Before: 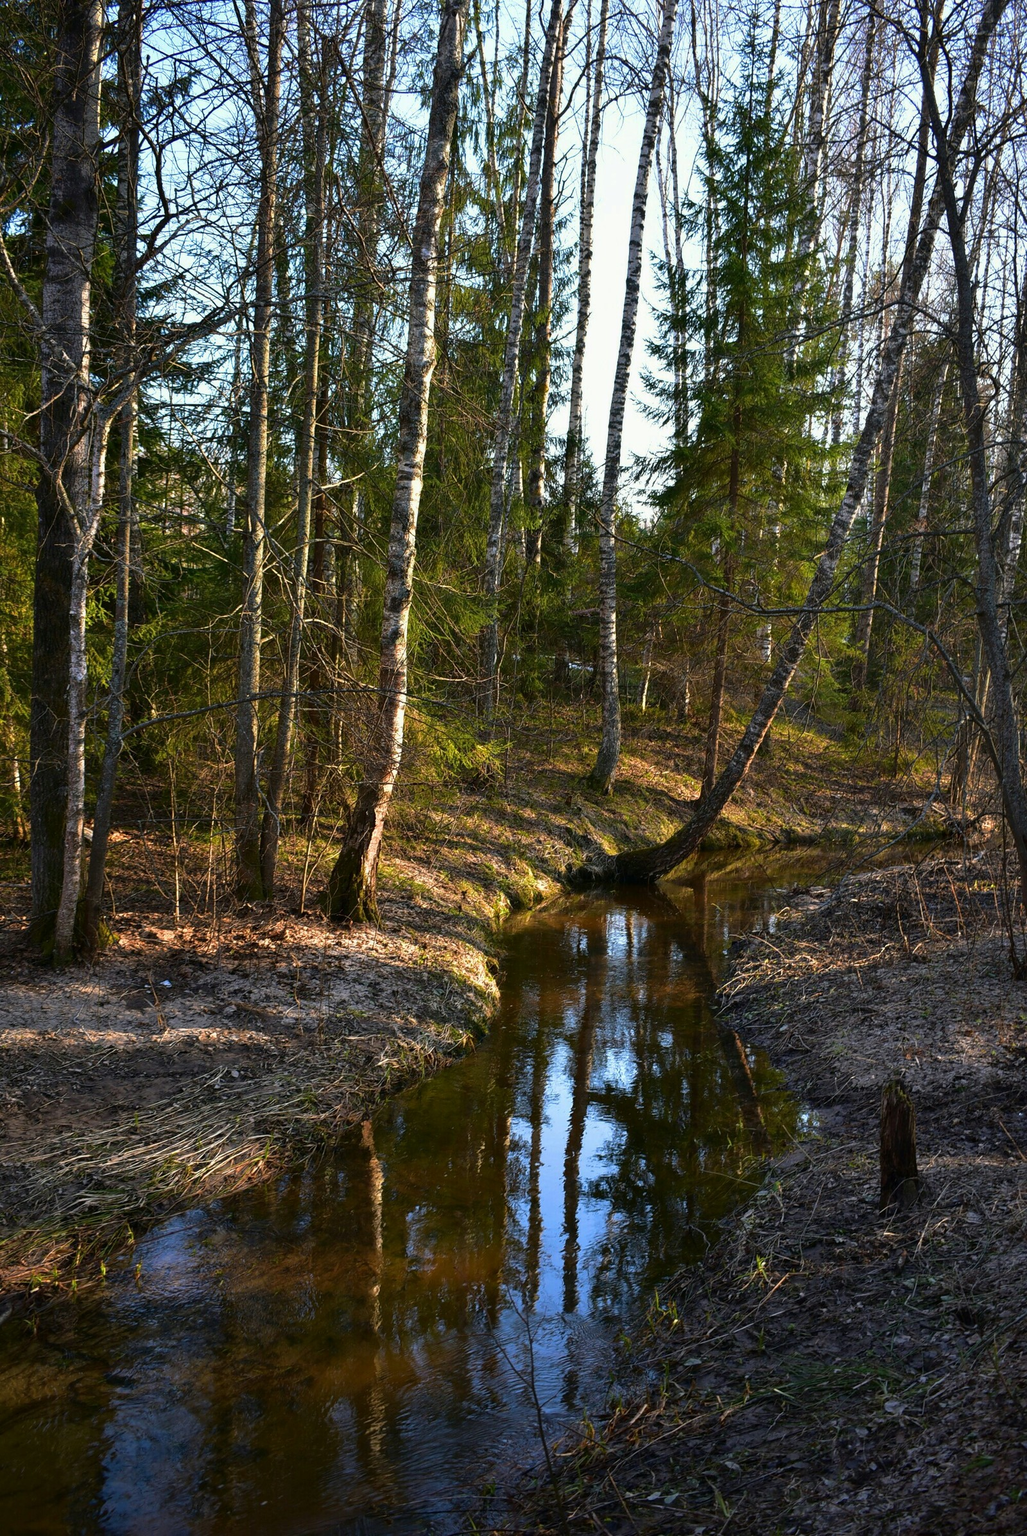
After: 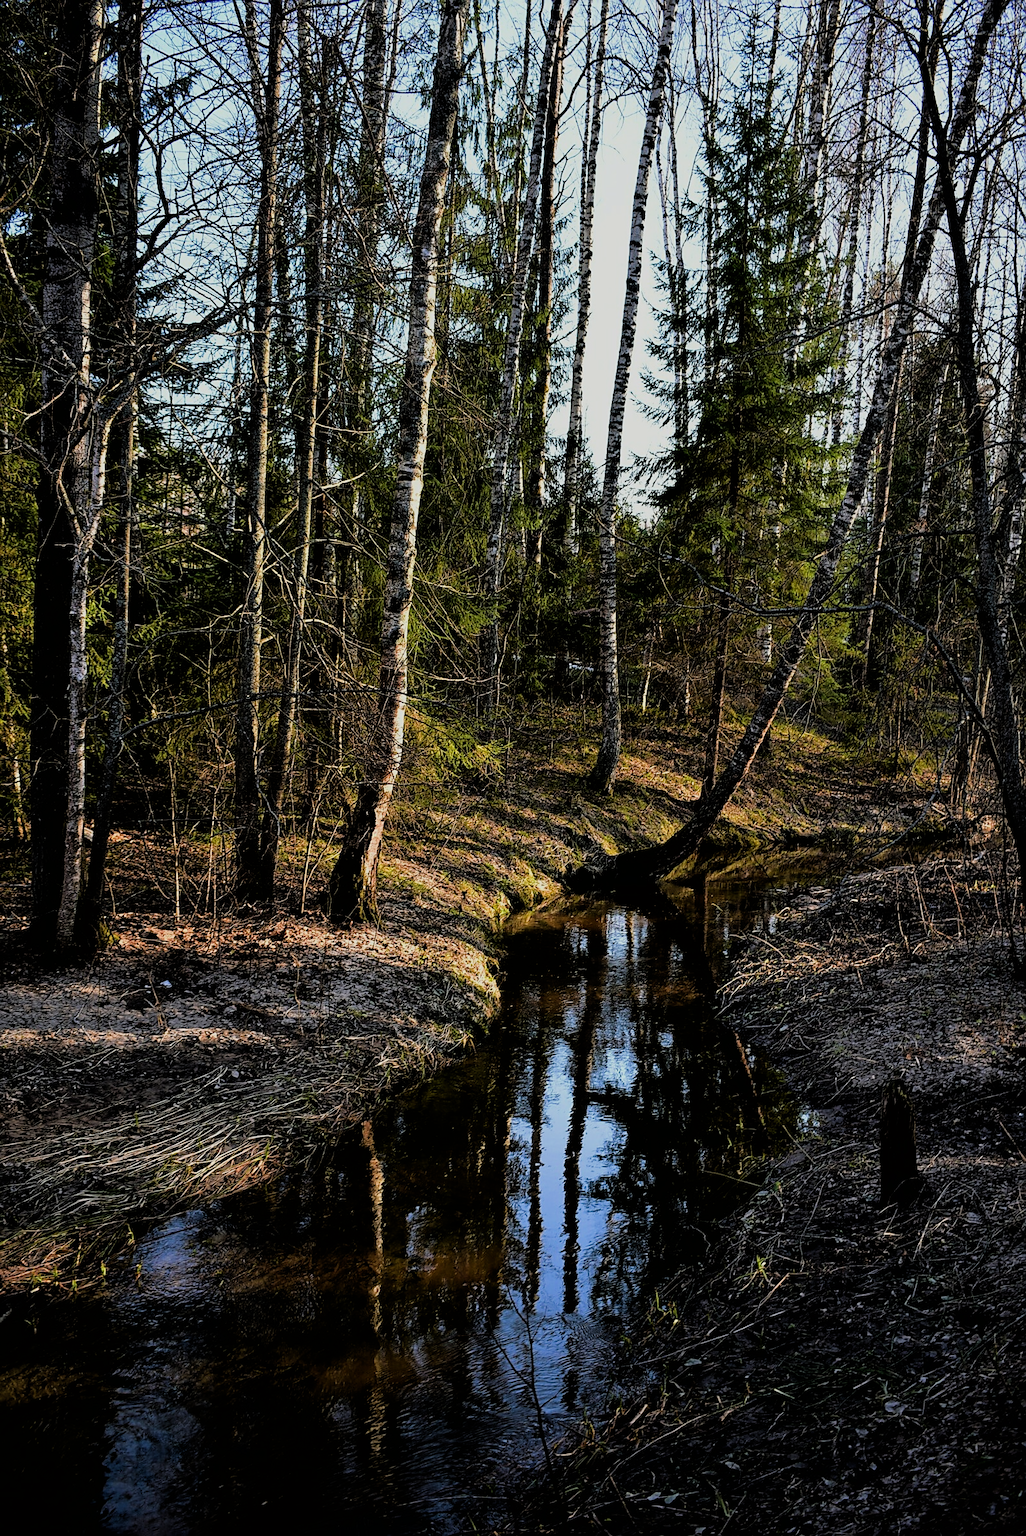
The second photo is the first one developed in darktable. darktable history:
filmic rgb: black relative exposure -4.4 EV, white relative exposure 5.03 EV, threshold 3.01 EV, hardness 2.2, latitude 40.64%, contrast 1.147, highlights saturation mix 10.63%, shadows ↔ highlights balance 0.921%, iterations of high-quality reconstruction 0, enable highlight reconstruction true
sharpen: on, module defaults
